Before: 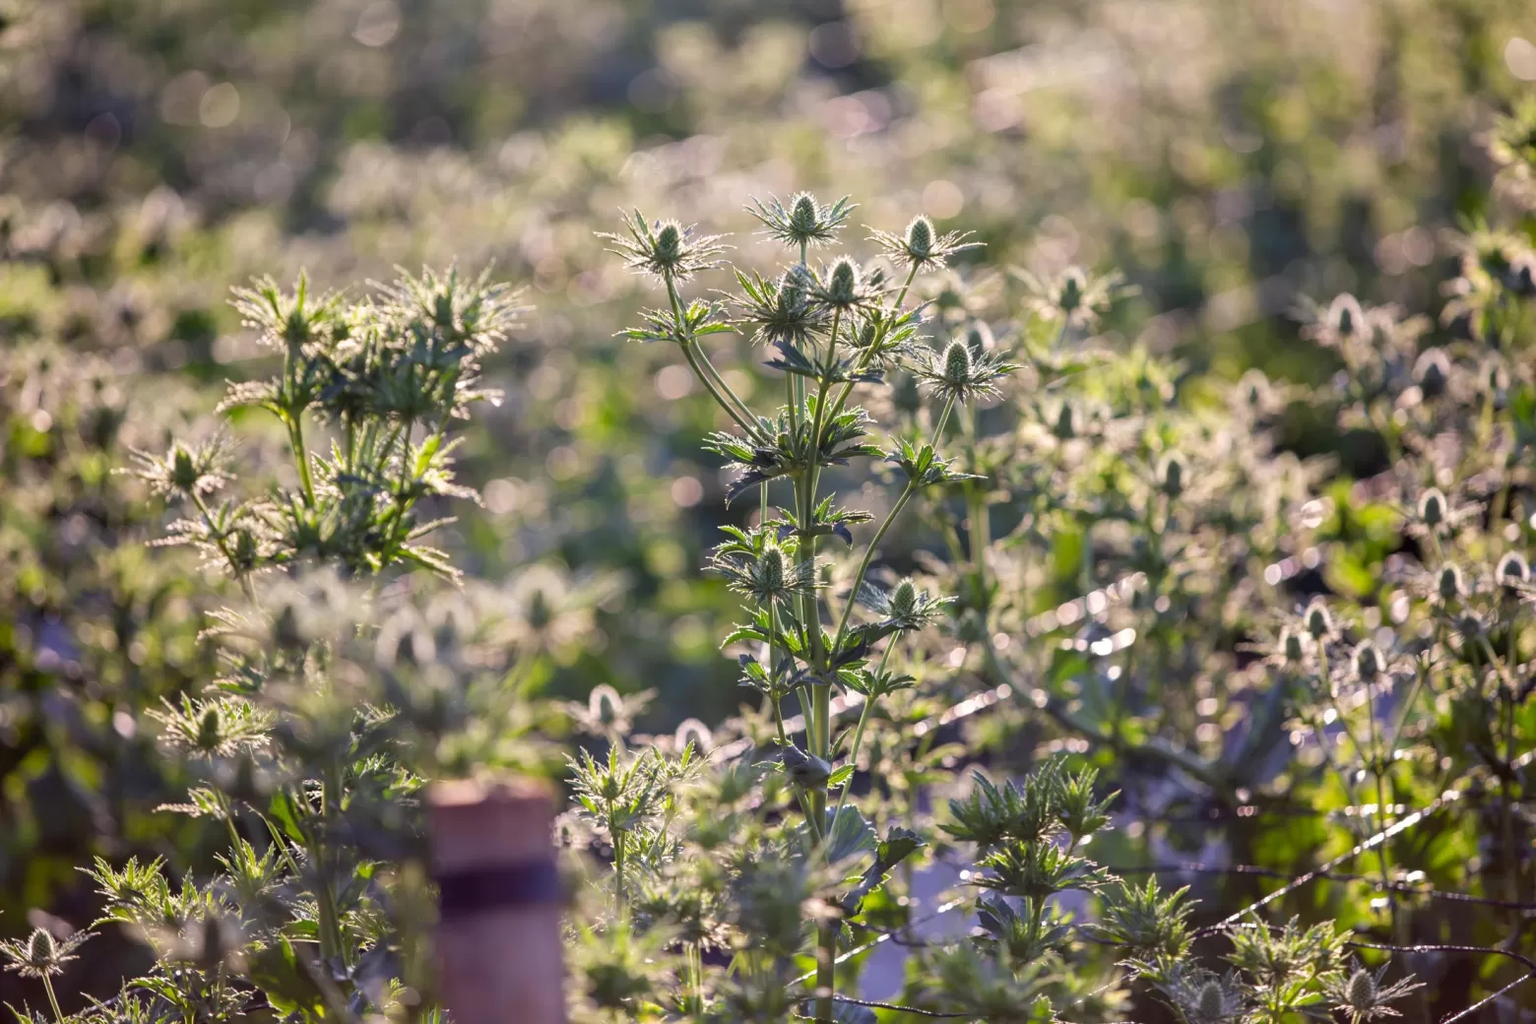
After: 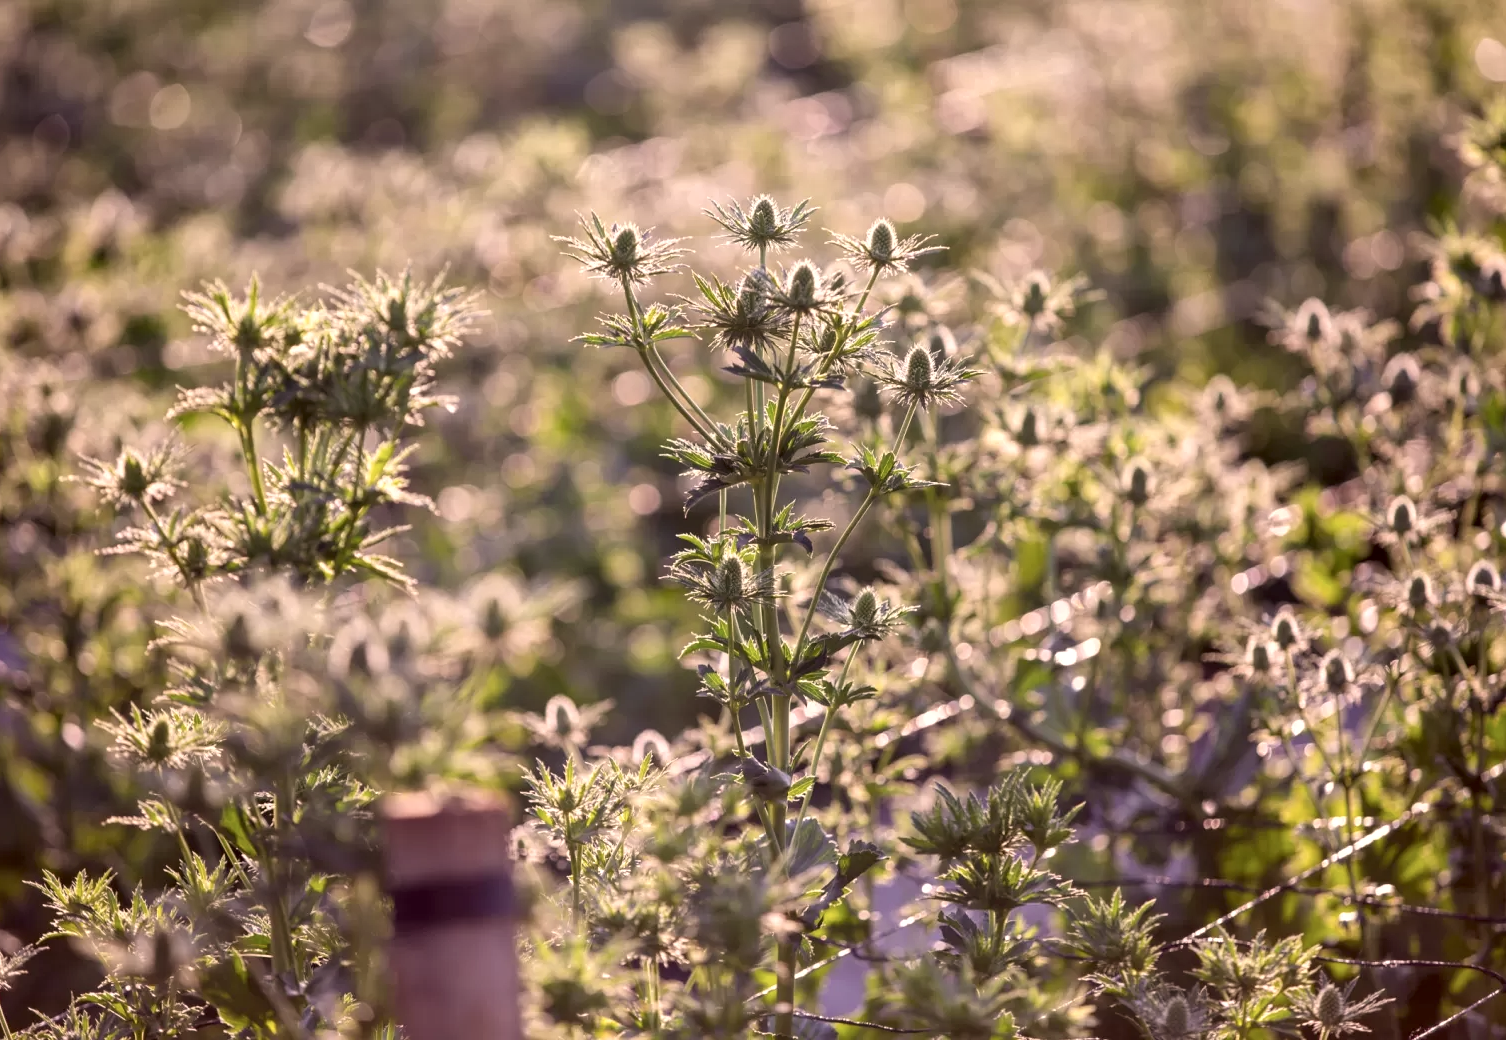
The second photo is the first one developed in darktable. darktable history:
local contrast: mode bilateral grid, contrast 20, coarseness 51, detail 119%, midtone range 0.2
crop and rotate: left 3.415%
exposure: black level correction 0.001, exposure 0.14 EV, compensate highlight preservation false
color correction: highlights a* 10.19, highlights b* 9.7, shadows a* 8.3, shadows b* 8.45, saturation 0.778
